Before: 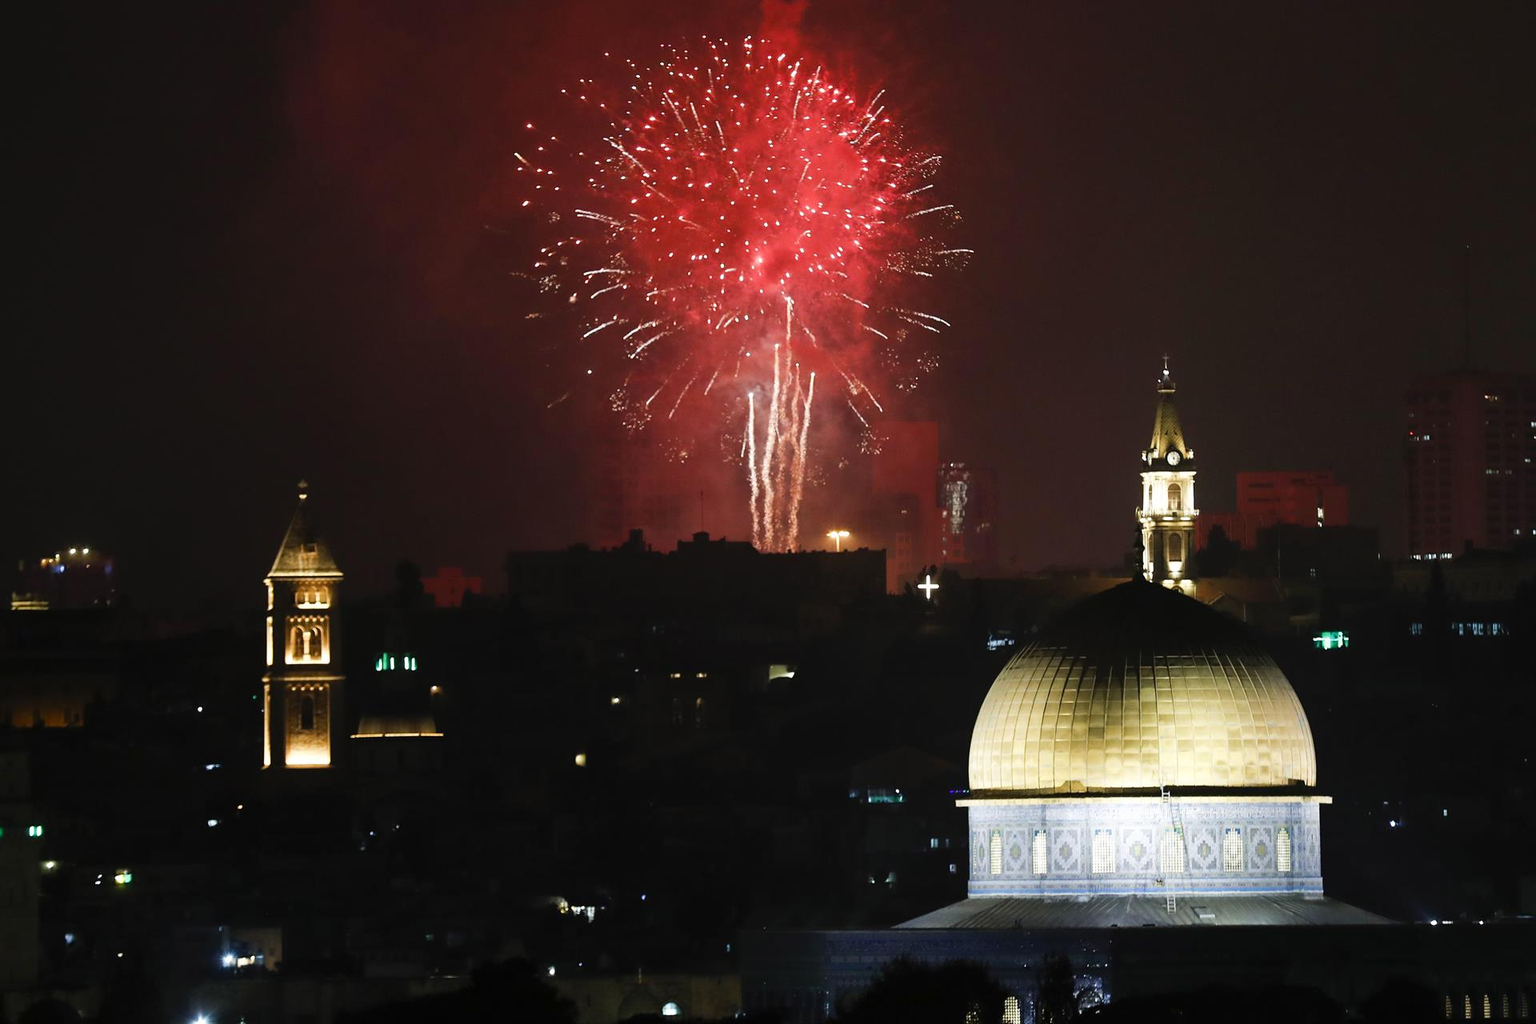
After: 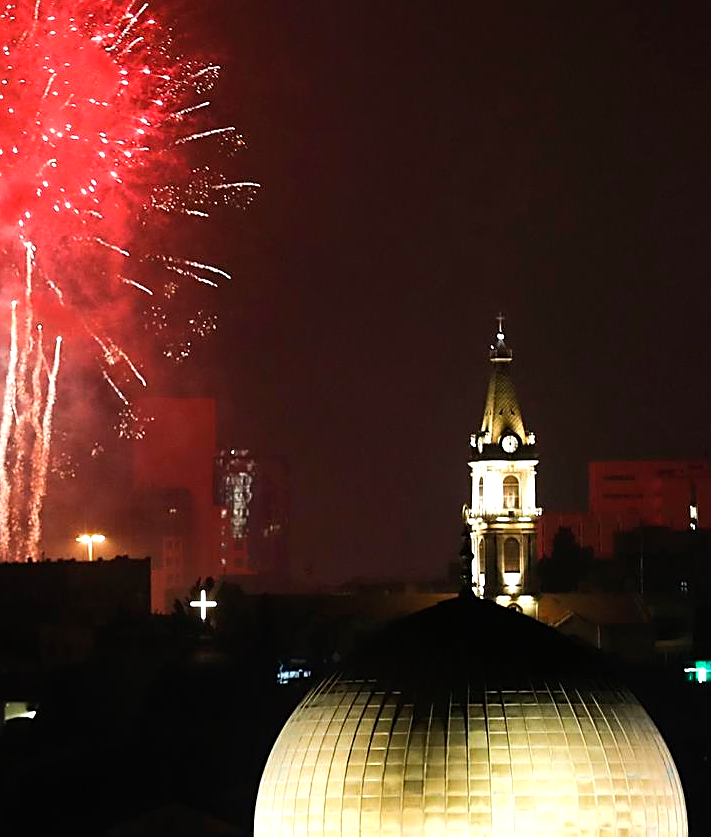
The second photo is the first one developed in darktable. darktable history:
sharpen: on, module defaults
tone equalizer: -8 EV -0.445 EV, -7 EV -0.362 EV, -6 EV -0.3 EV, -5 EV -0.2 EV, -3 EV 0.214 EV, -2 EV 0.334 EV, -1 EV 0.38 EV, +0 EV 0.408 EV, edges refinement/feathering 500, mask exposure compensation -1.57 EV, preserve details guided filter
crop and rotate: left 49.844%, top 10.101%, right 13.093%, bottom 24.474%
